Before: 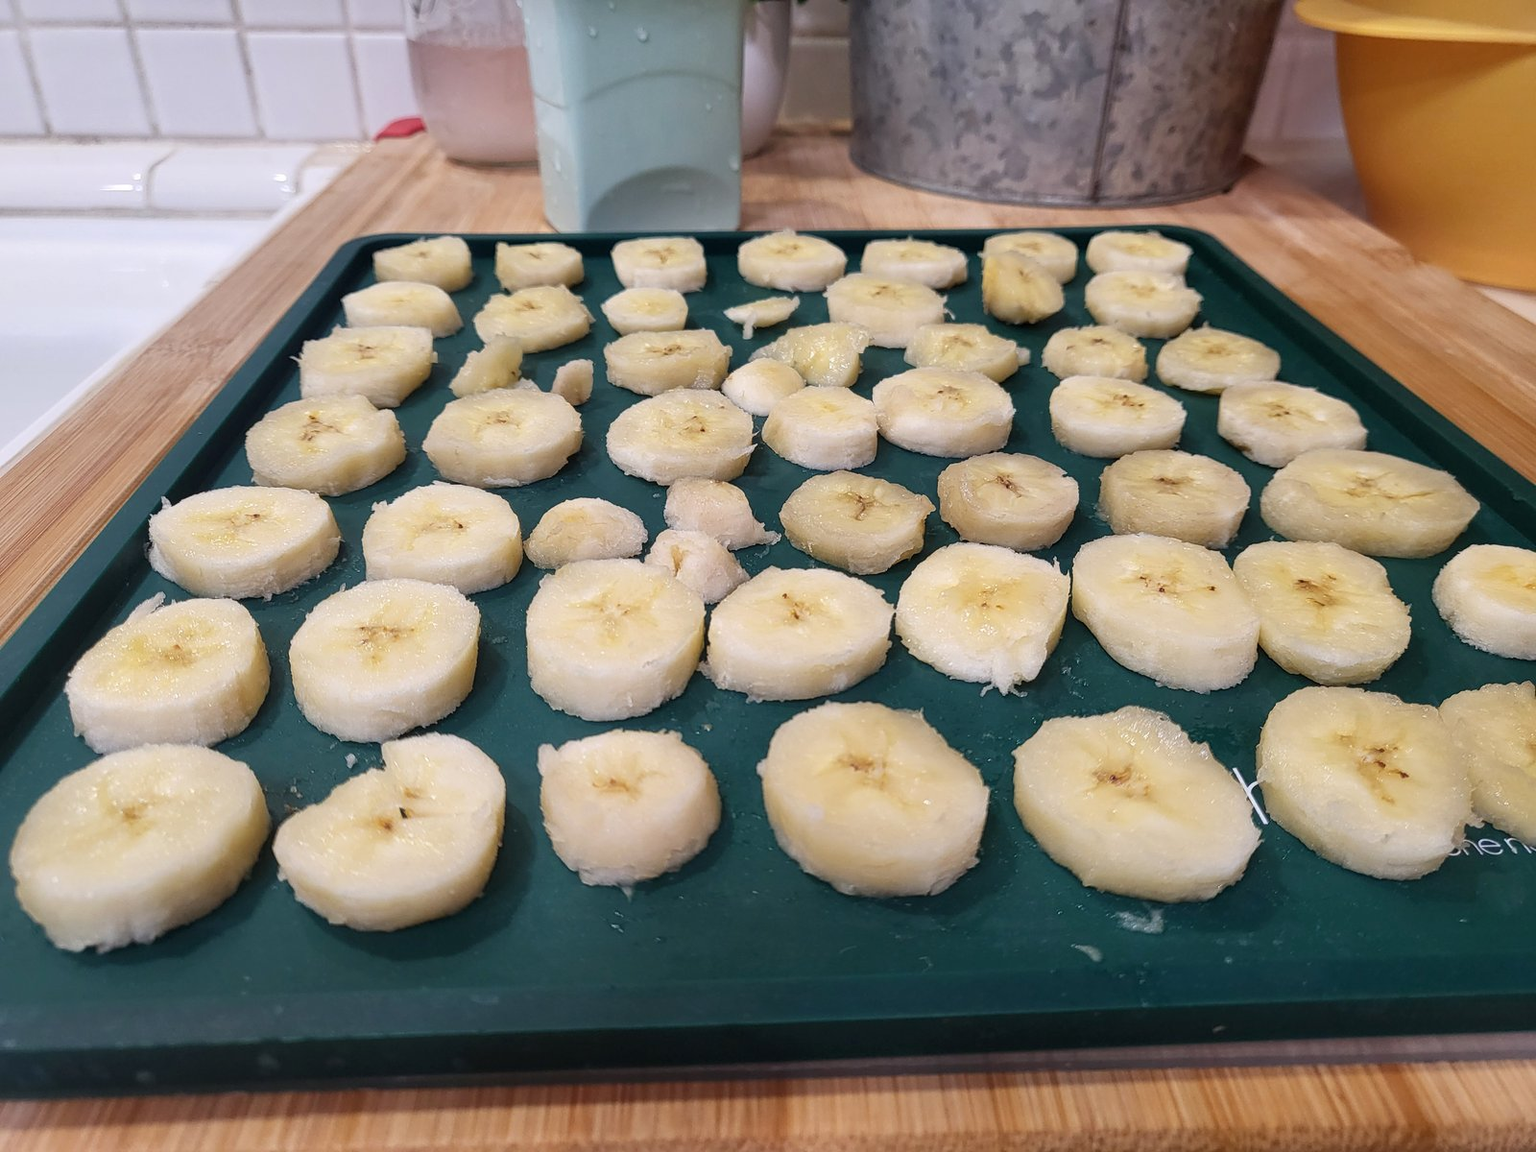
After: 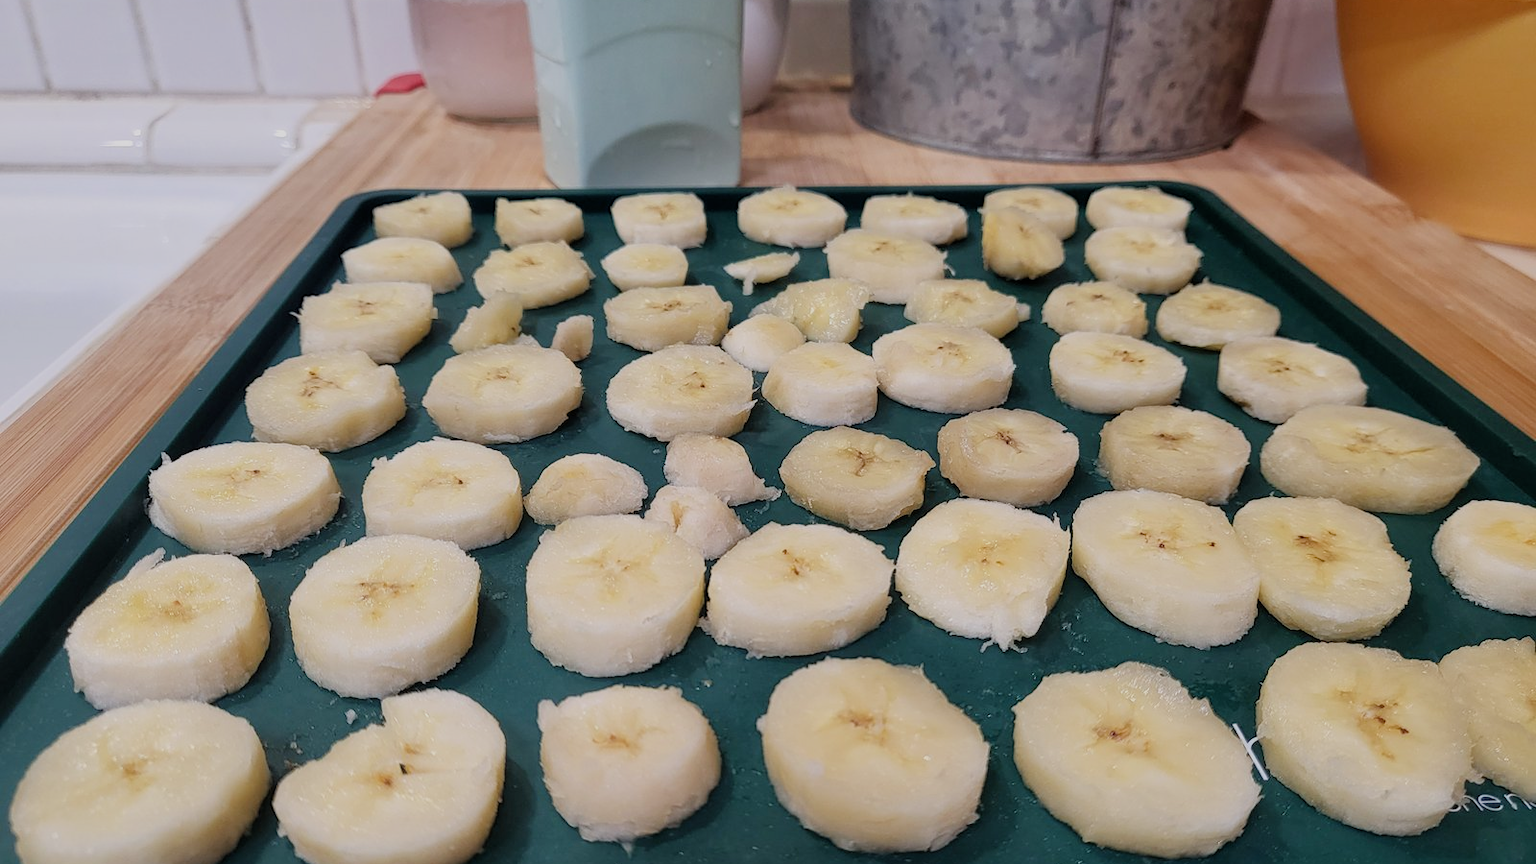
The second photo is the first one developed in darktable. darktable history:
filmic rgb: hardness 4.17, contrast 0.921
crop: top 3.857%, bottom 21.132%
